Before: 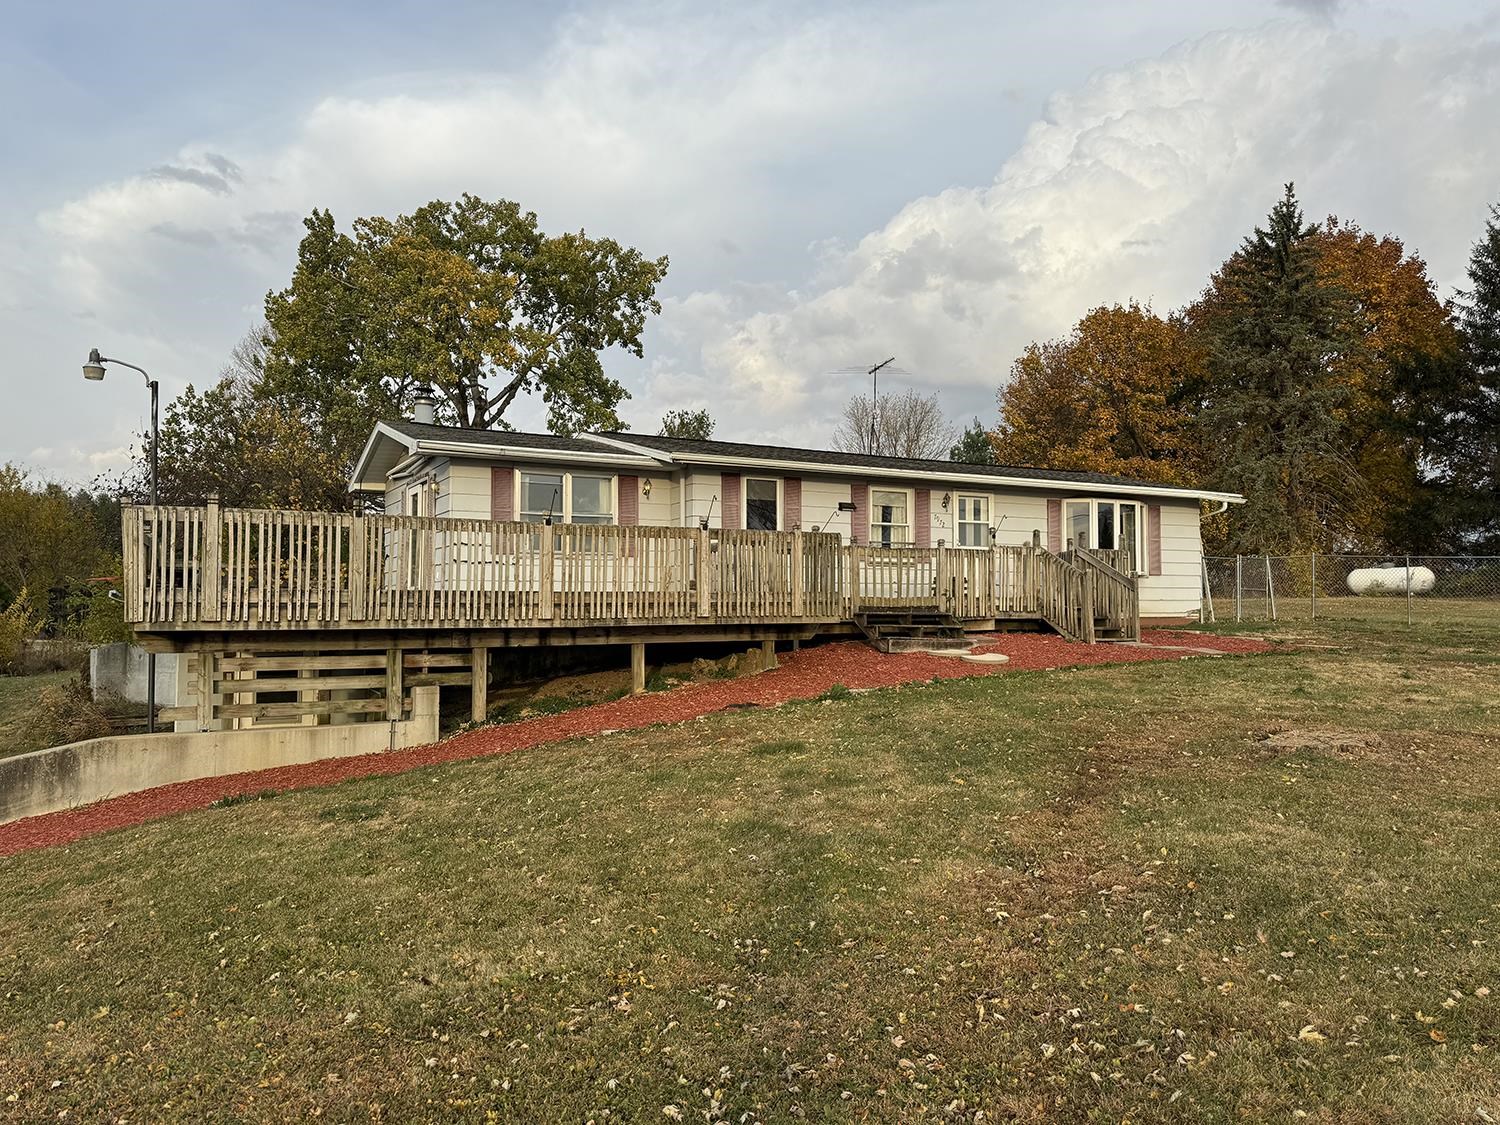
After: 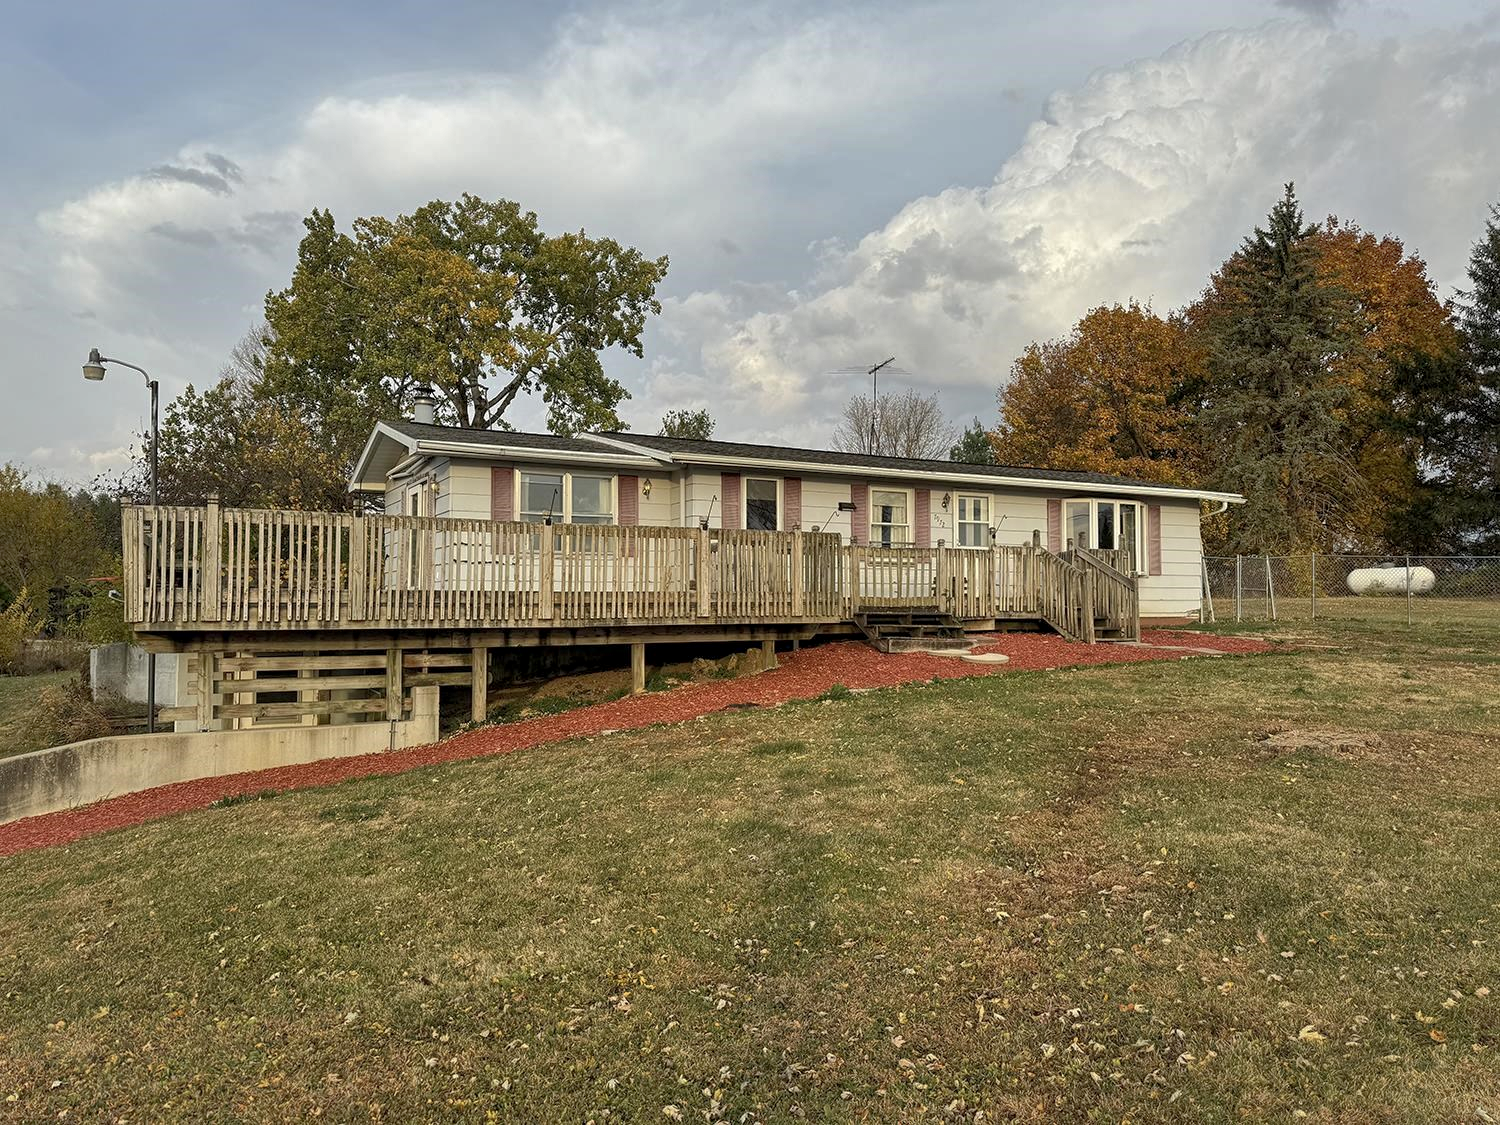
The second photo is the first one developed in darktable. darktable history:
local contrast: highlights 100%, shadows 100%, detail 120%, midtone range 0.2
shadows and highlights: on, module defaults
